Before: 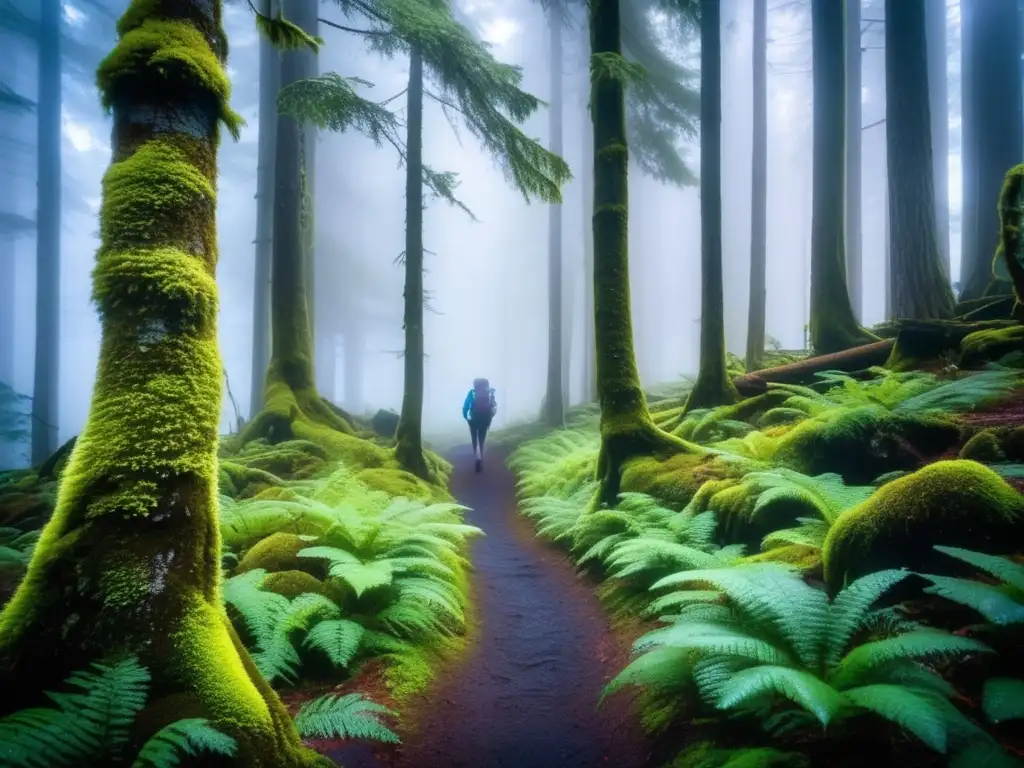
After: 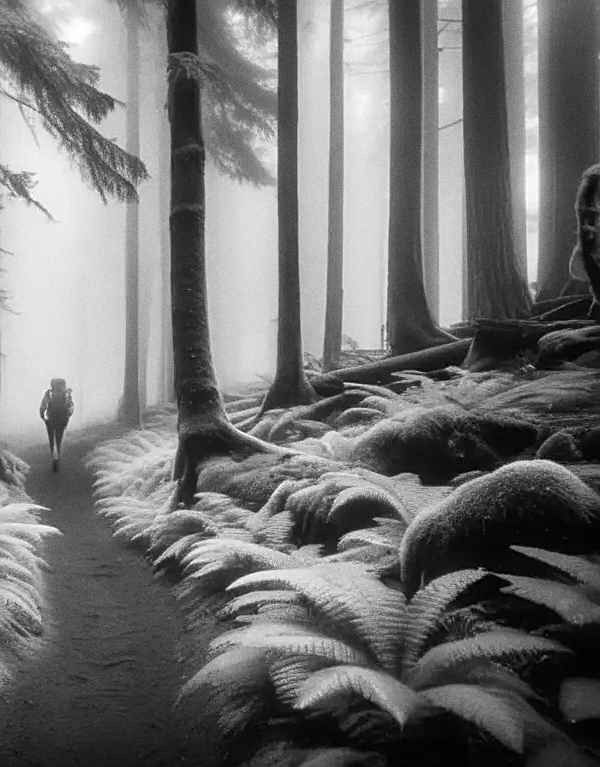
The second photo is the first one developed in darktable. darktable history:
crop: left 41.402%
sharpen: on, module defaults
grain: coarseness 0.47 ISO
monochrome: on, module defaults
